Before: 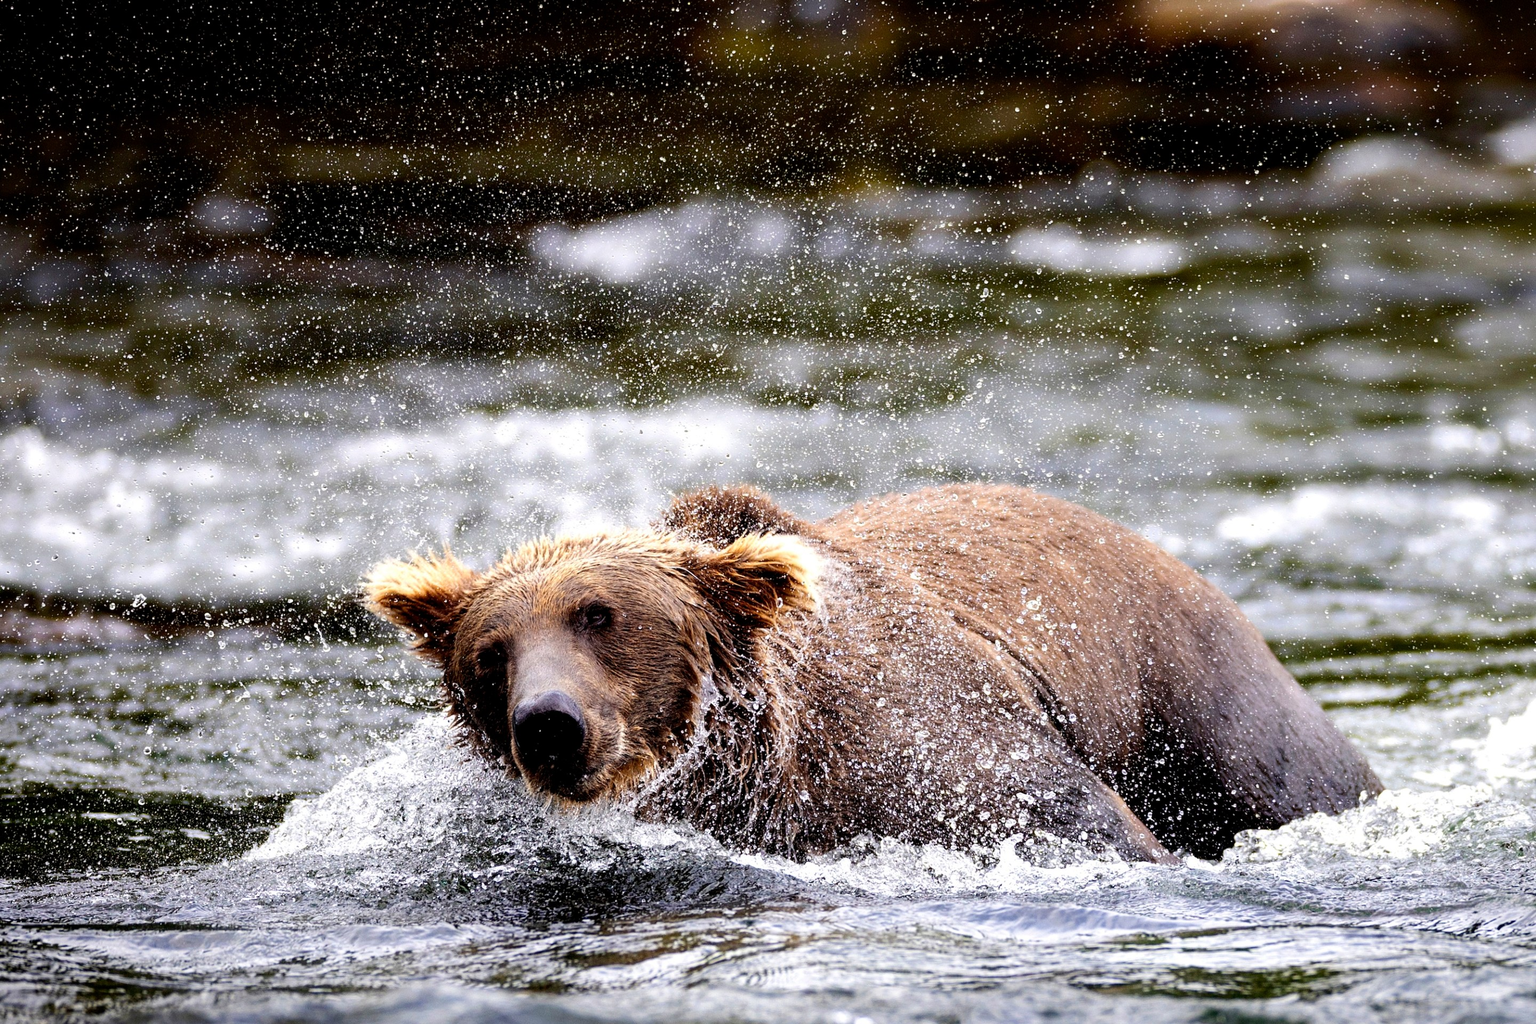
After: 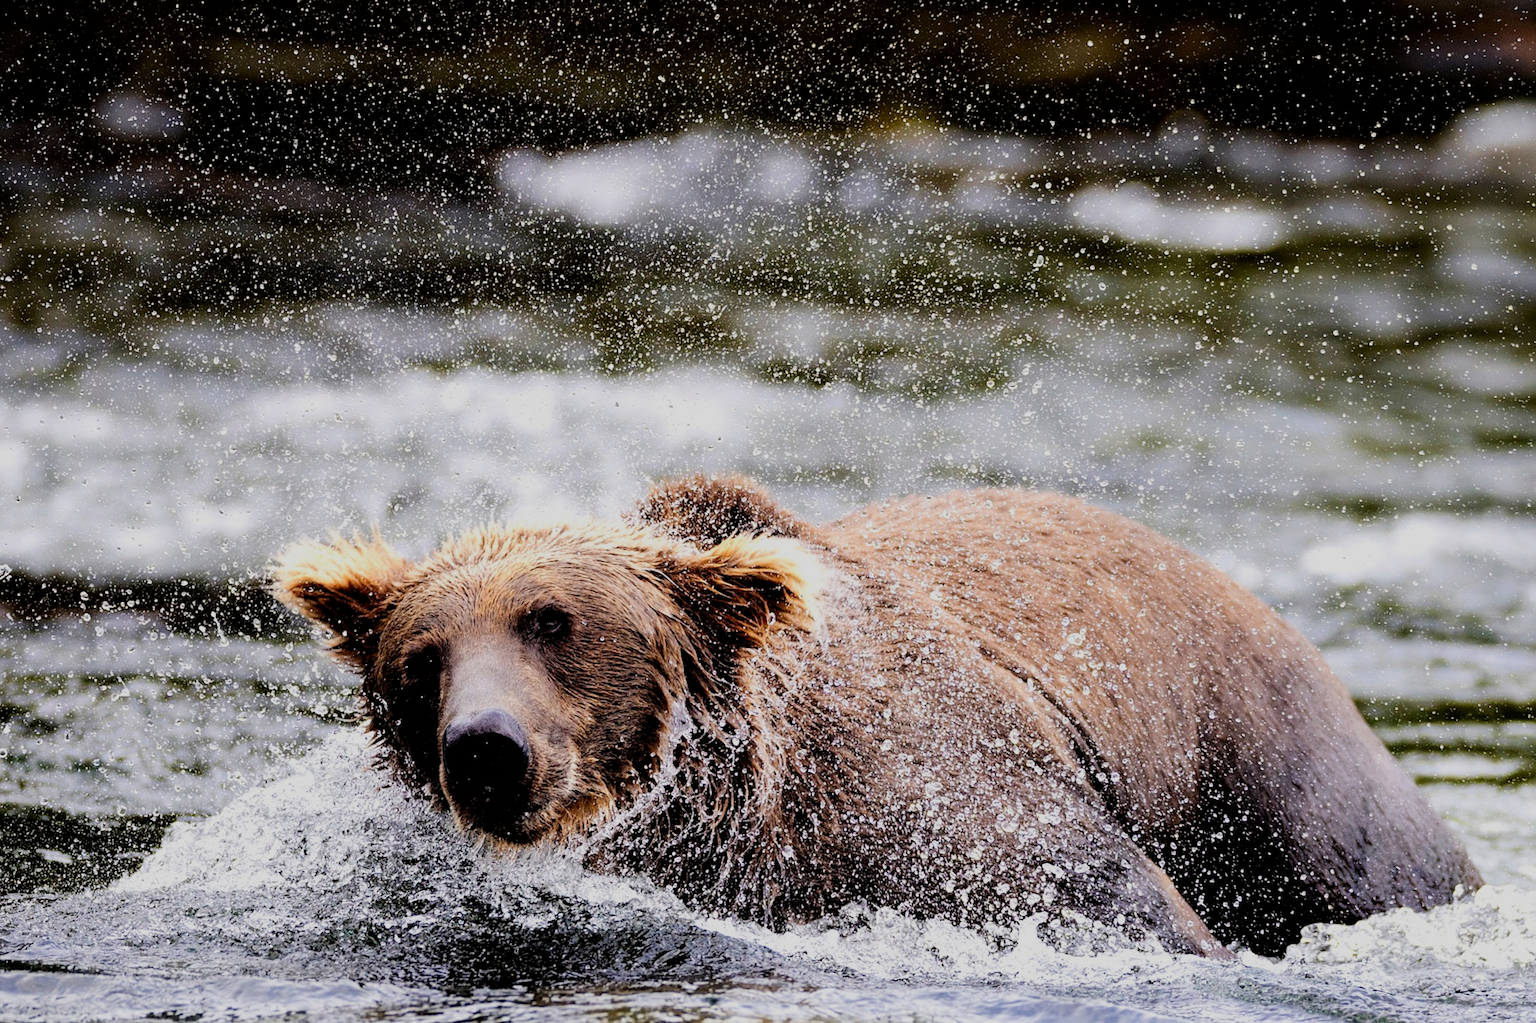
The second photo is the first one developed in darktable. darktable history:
crop and rotate: angle -3.27°, left 5.211%, top 5.211%, right 4.607%, bottom 4.607%
white balance: emerald 1
filmic rgb: black relative exposure -7.65 EV, white relative exposure 4.56 EV, hardness 3.61, contrast 1.05
